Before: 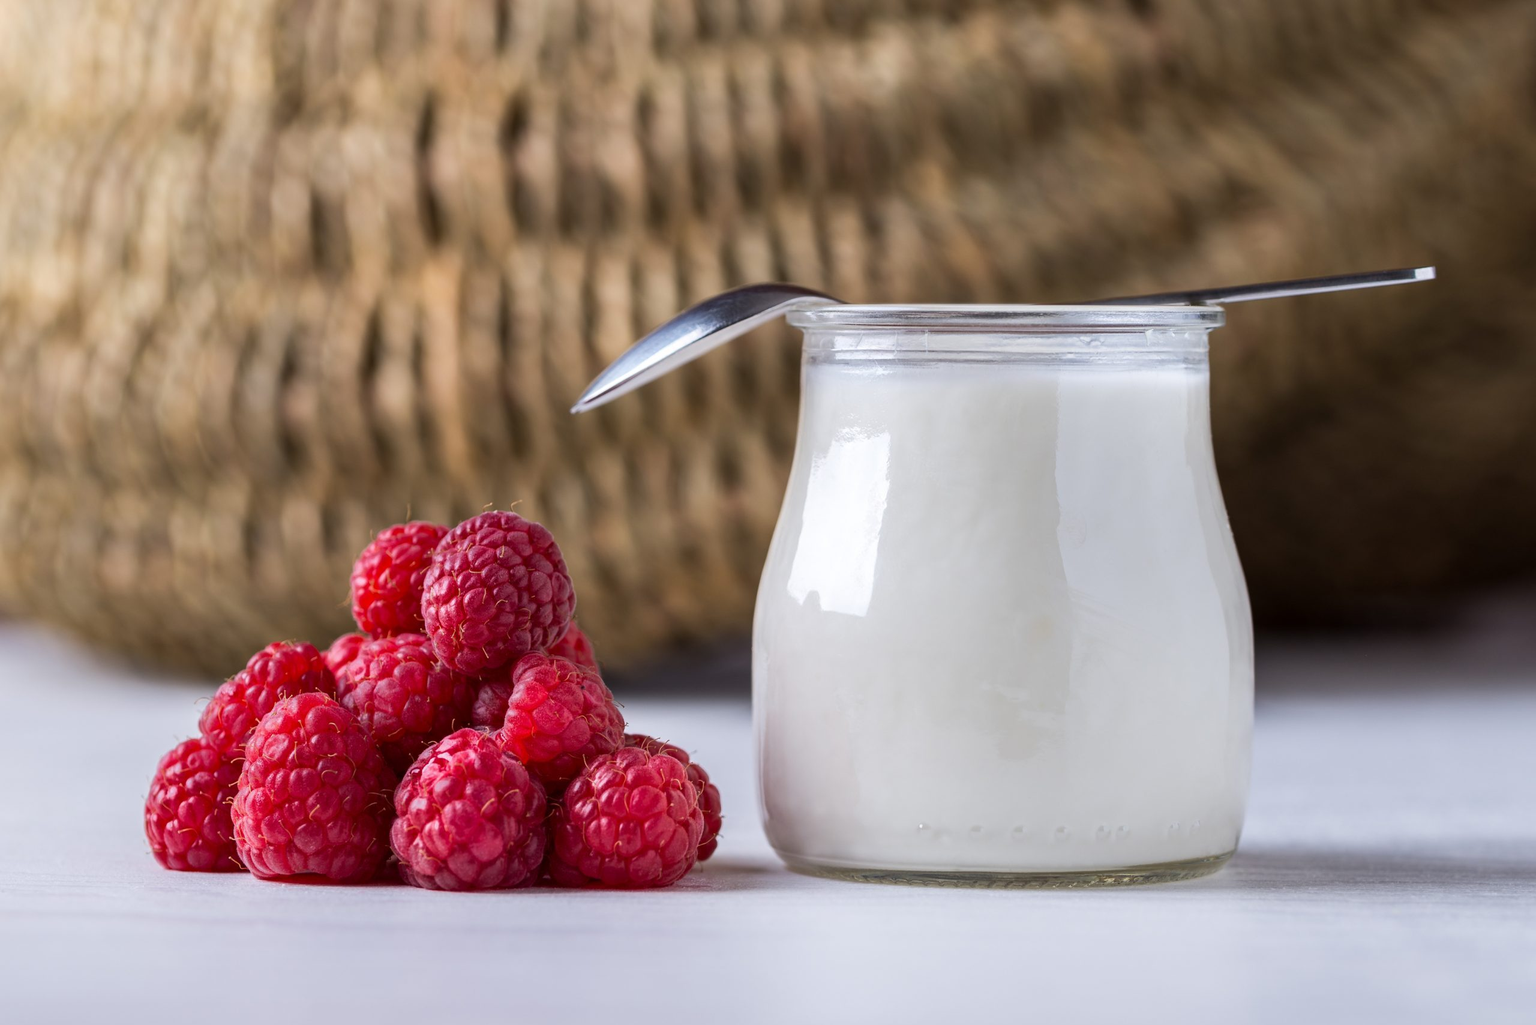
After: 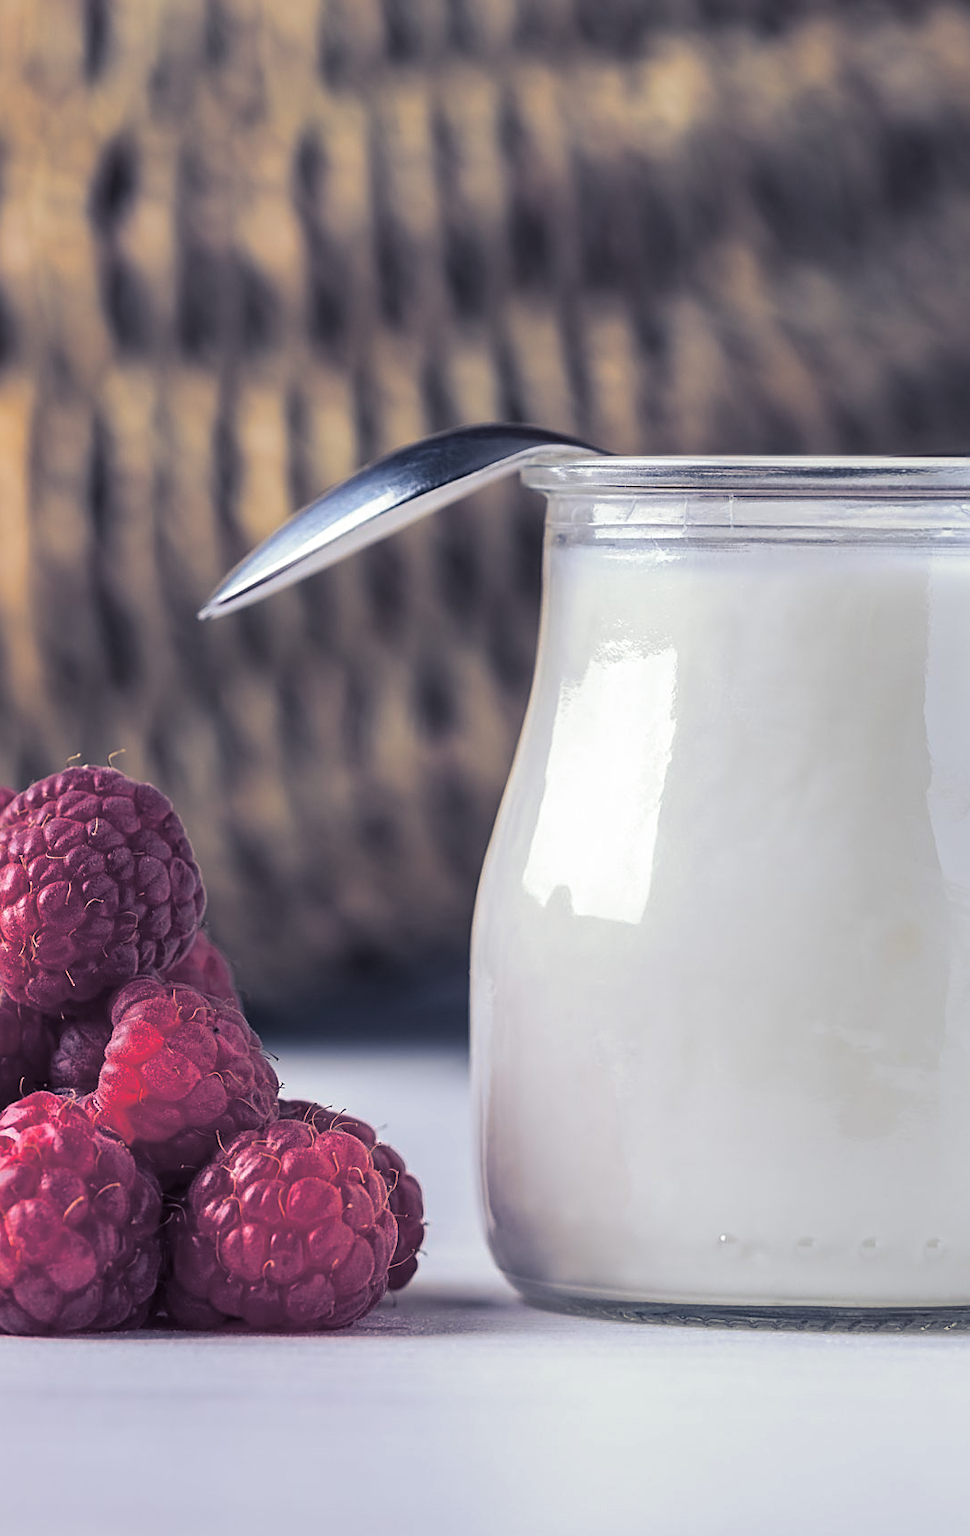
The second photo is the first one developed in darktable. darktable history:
split-toning: shadows › hue 230.4°
crop: left 28.583%, right 29.231%
sharpen: on, module defaults
